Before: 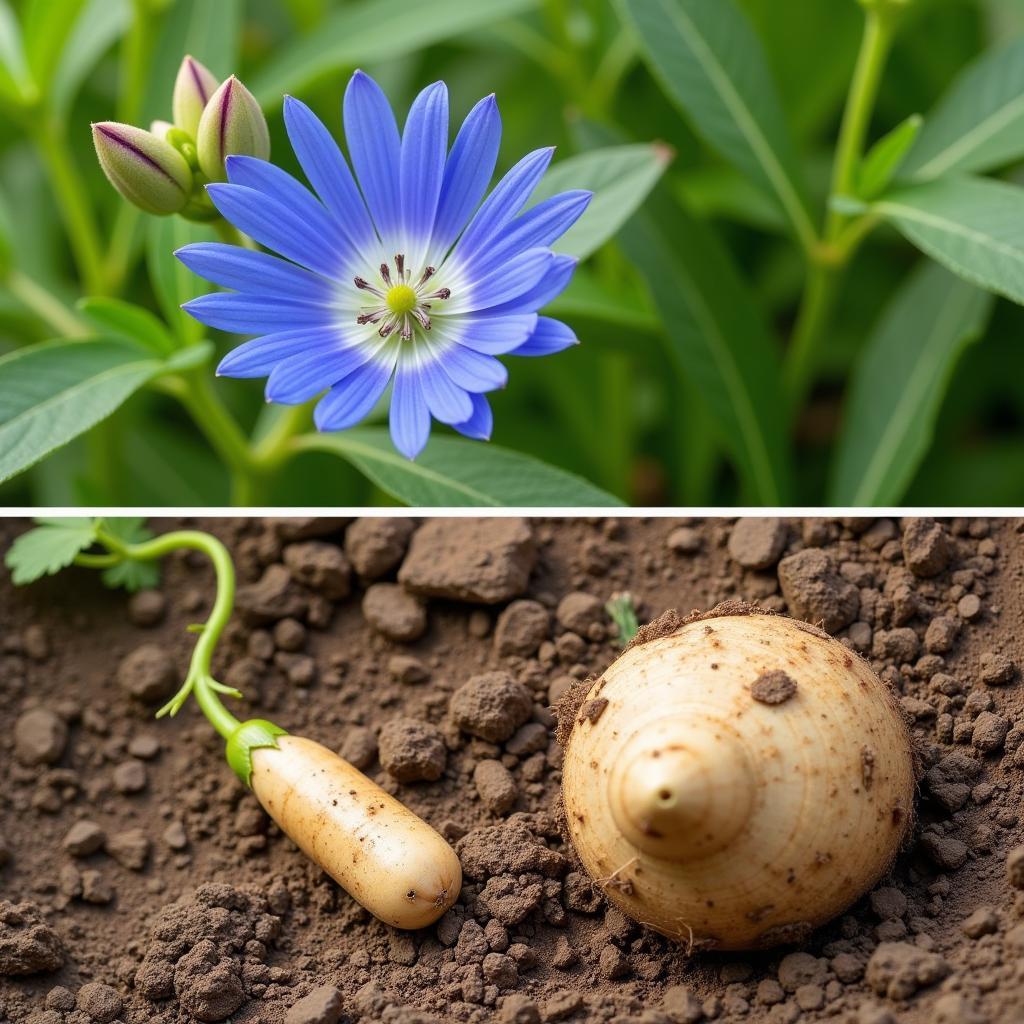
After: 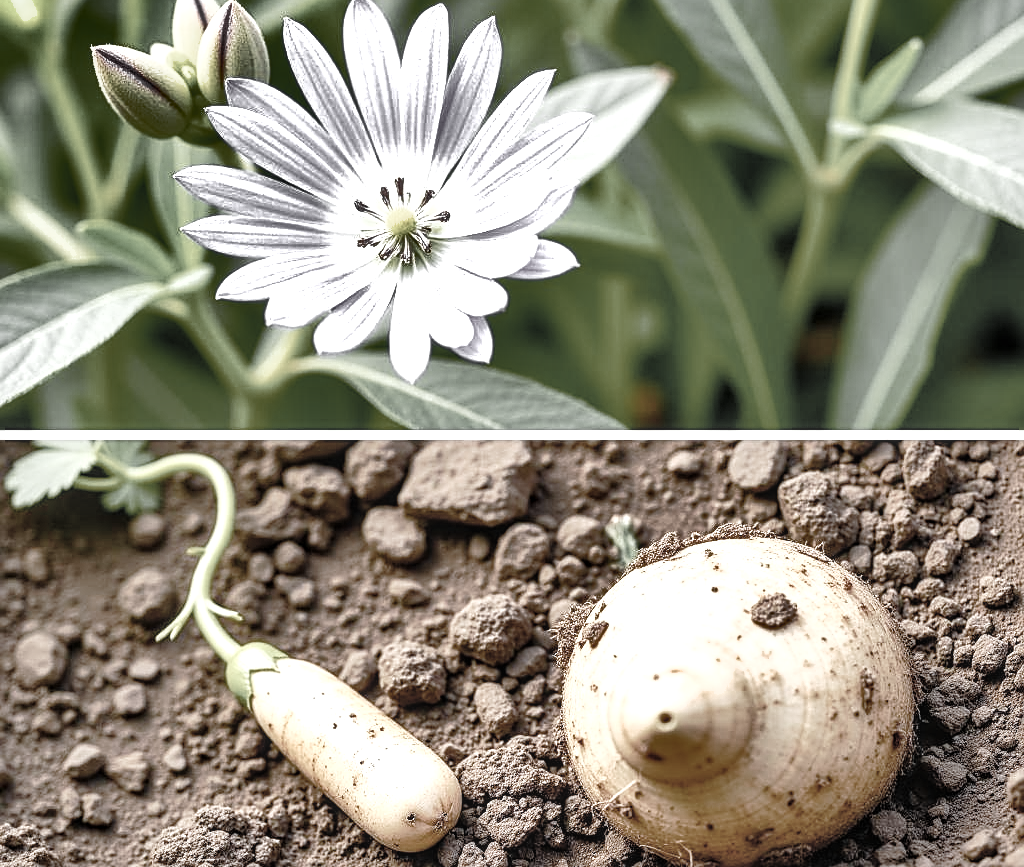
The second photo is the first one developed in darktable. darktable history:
shadows and highlights: shadows 20.8, highlights -82.49, soften with gaussian
local contrast: on, module defaults
crop: top 7.609%, bottom 7.637%
color zones: curves: ch0 [(0, 0.613) (0.01, 0.613) (0.245, 0.448) (0.498, 0.529) (0.642, 0.665) (0.879, 0.777) (0.99, 0.613)]; ch1 [(0, 0.035) (0.121, 0.189) (0.259, 0.197) (0.415, 0.061) (0.589, 0.022) (0.732, 0.022) (0.857, 0.026) (0.991, 0.053)]
sharpen: on, module defaults
exposure: black level correction 0, exposure 1.199 EV, compensate highlight preservation false
tone curve: curves: ch0 [(0, 0.013) (0.117, 0.081) (0.257, 0.259) (0.408, 0.45) (0.611, 0.64) (0.81, 0.857) (1, 1)]; ch1 [(0, 0) (0.287, 0.198) (0.501, 0.506) (0.56, 0.584) (0.715, 0.741) (0.976, 0.992)]; ch2 [(0, 0) (0.369, 0.362) (0.5, 0.5) (0.537, 0.547) (0.59, 0.603) (0.681, 0.754) (1, 1)], preserve colors none
color balance rgb: linear chroma grading › shadows 31.332%, linear chroma grading › global chroma -1.574%, linear chroma grading › mid-tones 3.555%, perceptual saturation grading › global saturation 0.929%, perceptual saturation grading › highlights -19.834%, perceptual saturation grading › shadows 19.4%, perceptual brilliance grading › global brilliance 2.288%, perceptual brilliance grading › highlights -3.902%
